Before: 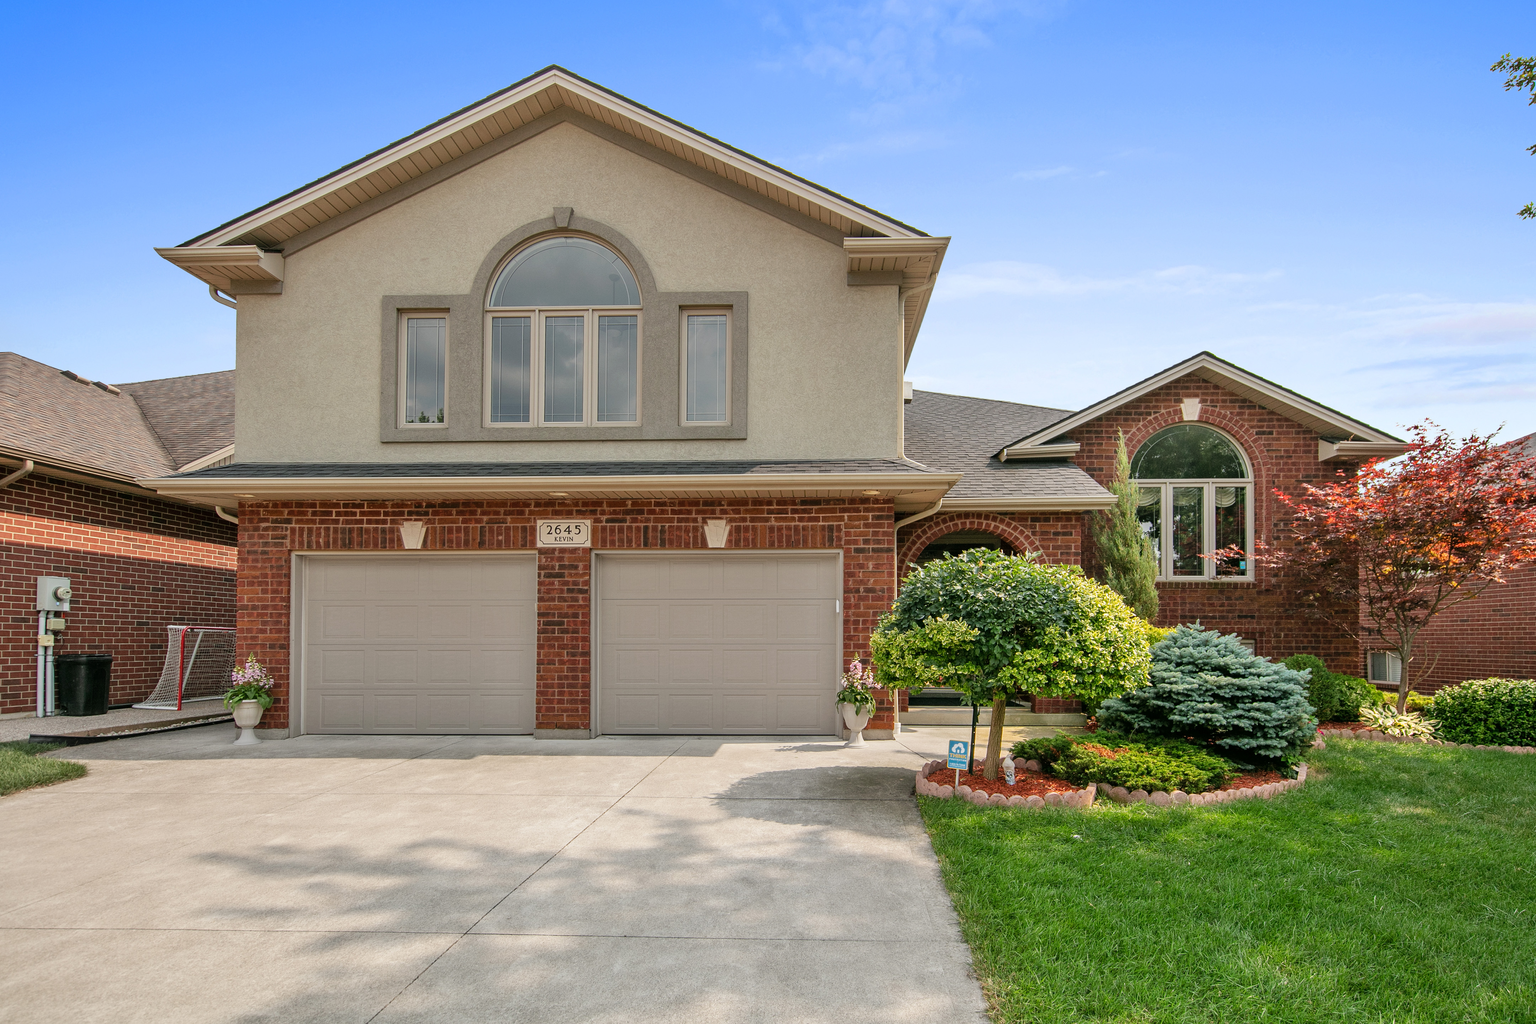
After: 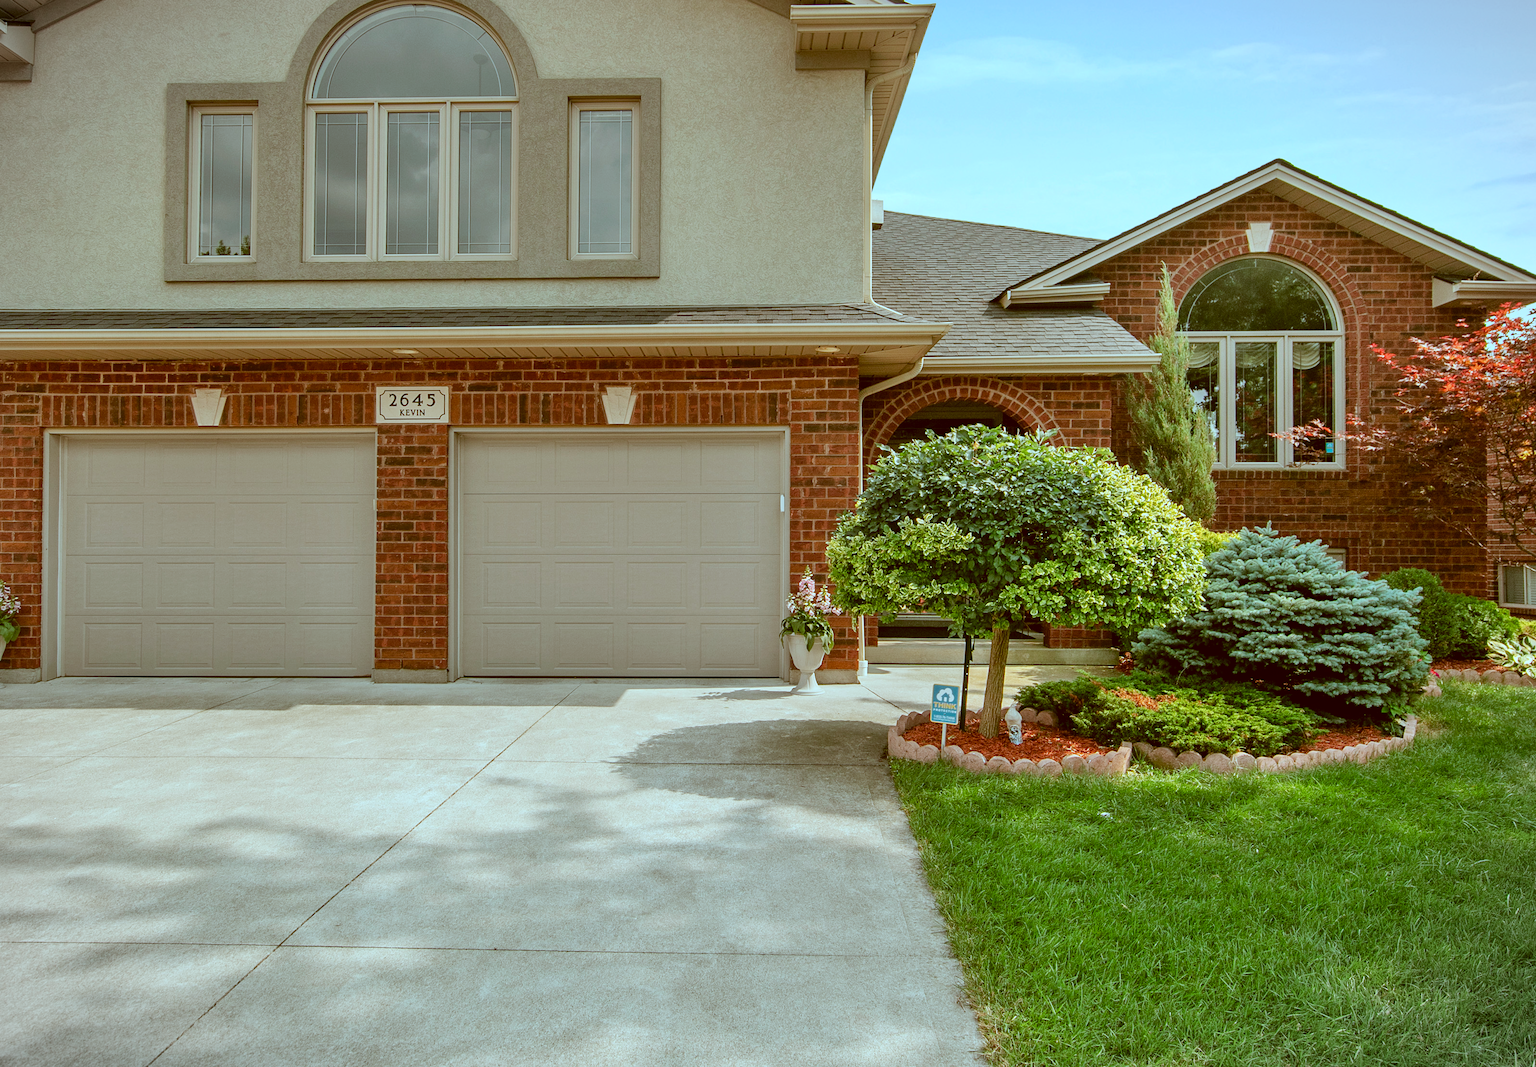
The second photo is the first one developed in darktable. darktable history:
crop: left 16.871%, top 22.857%, right 9.116%
color correction: highlights a* -14.62, highlights b* -16.22, shadows a* 10.12, shadows b* 29.4
vignetting: fall-off start 100%, brightness -0.282, width/height ratio 1.31
